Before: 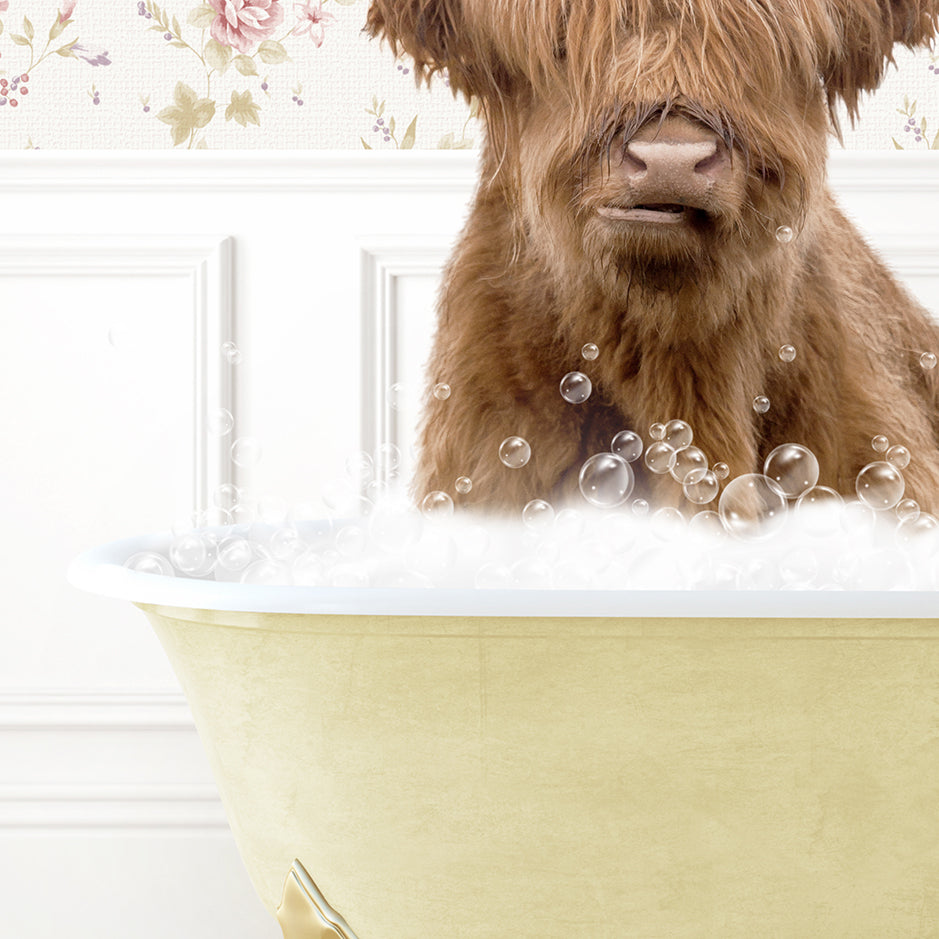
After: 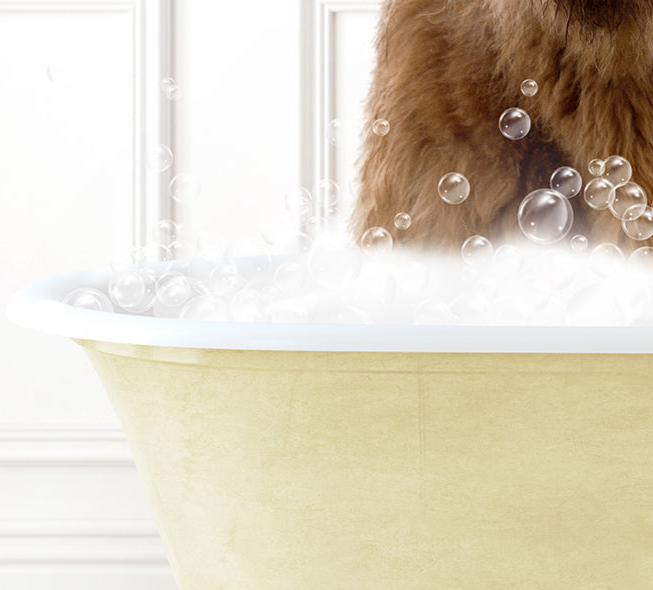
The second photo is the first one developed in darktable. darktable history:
crop: left 6.508%, top 28.147%, right 23.923%, bottom 8.96%
